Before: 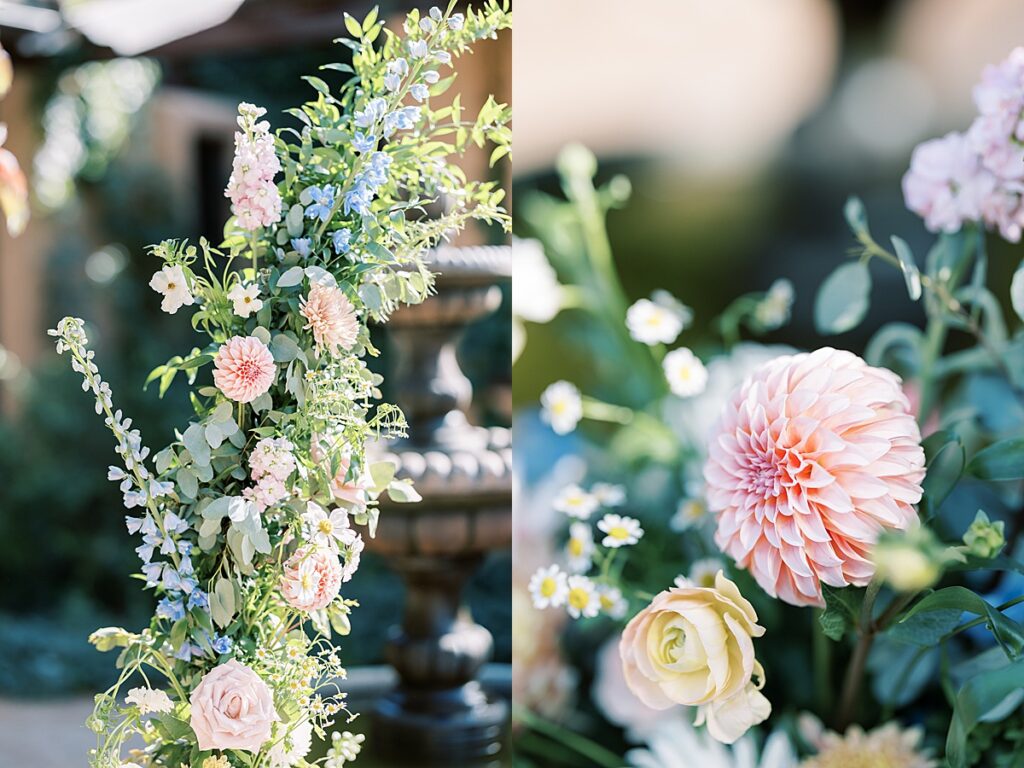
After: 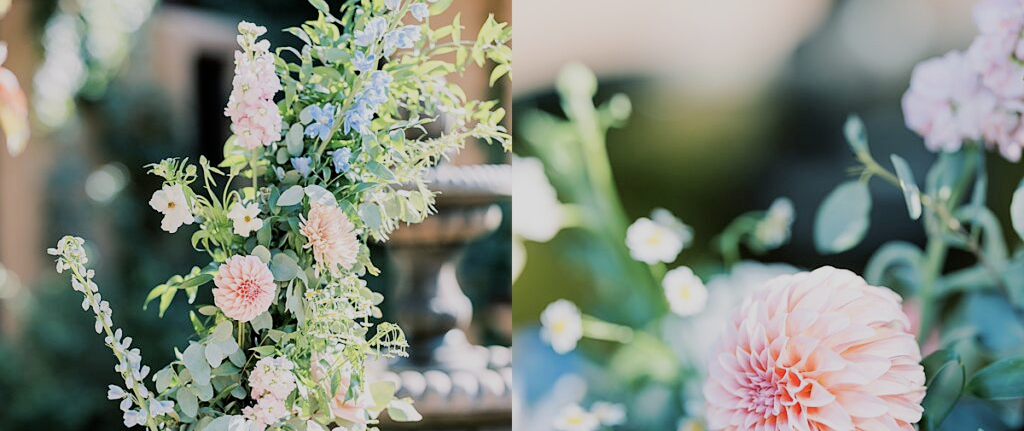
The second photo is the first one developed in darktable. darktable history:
crop and rotate: top 10.605%, bottom 33.274%
exposure: exposure 0.197 EV, compensate highlight preservation false
filmic rgb: black relative exposure -7.65 EV, white relative exposure 4.56 EV, hardness 3.61
